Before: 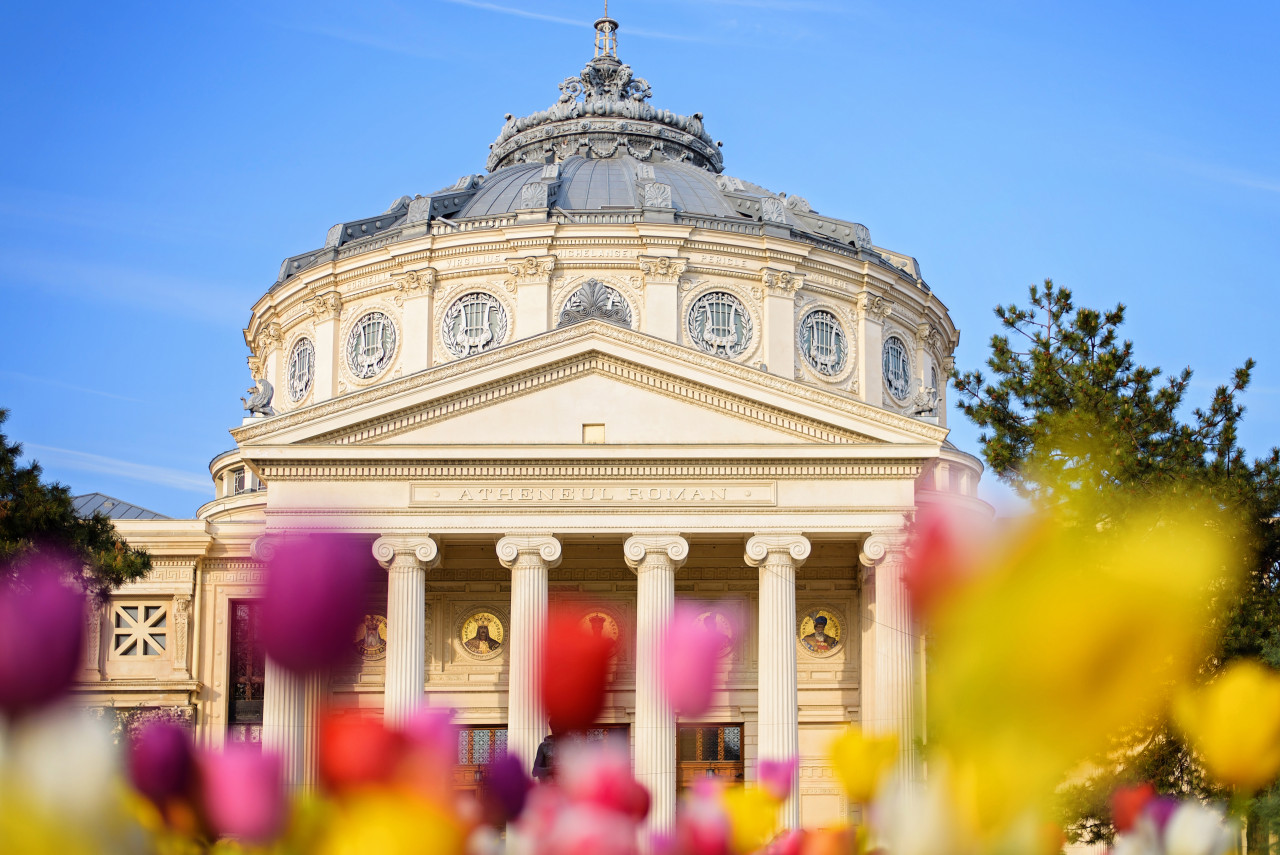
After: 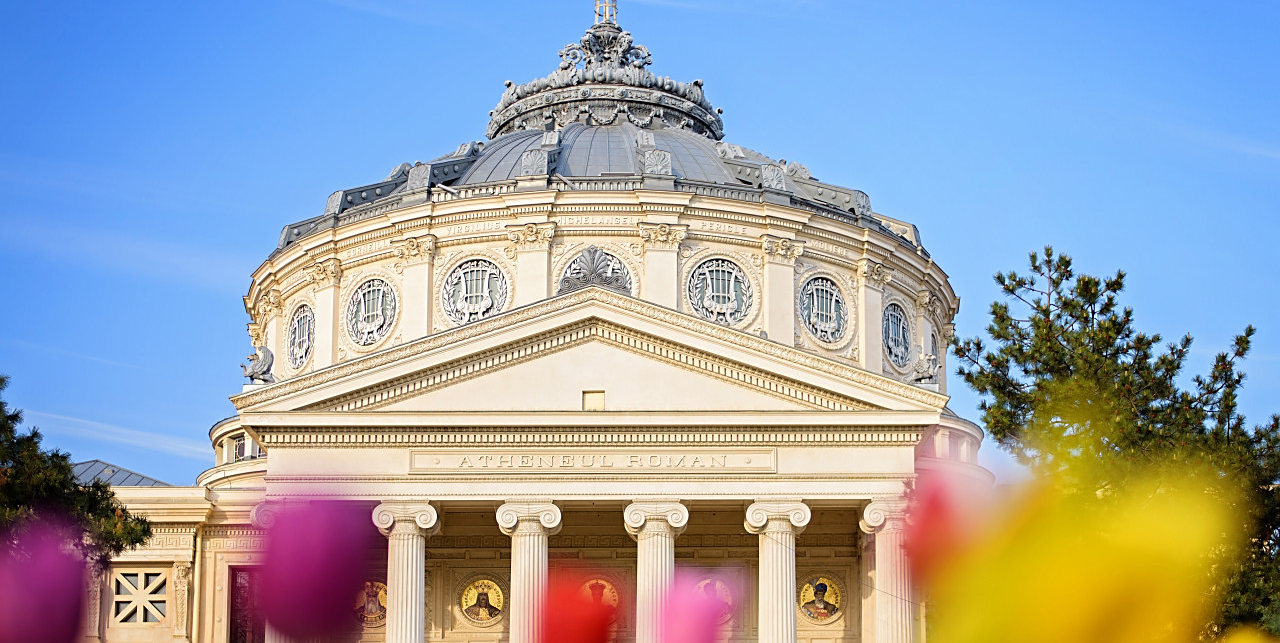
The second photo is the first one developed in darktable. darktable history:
sharpen: on, module defaults
crop: top 3.888%, bottom 20.866%
